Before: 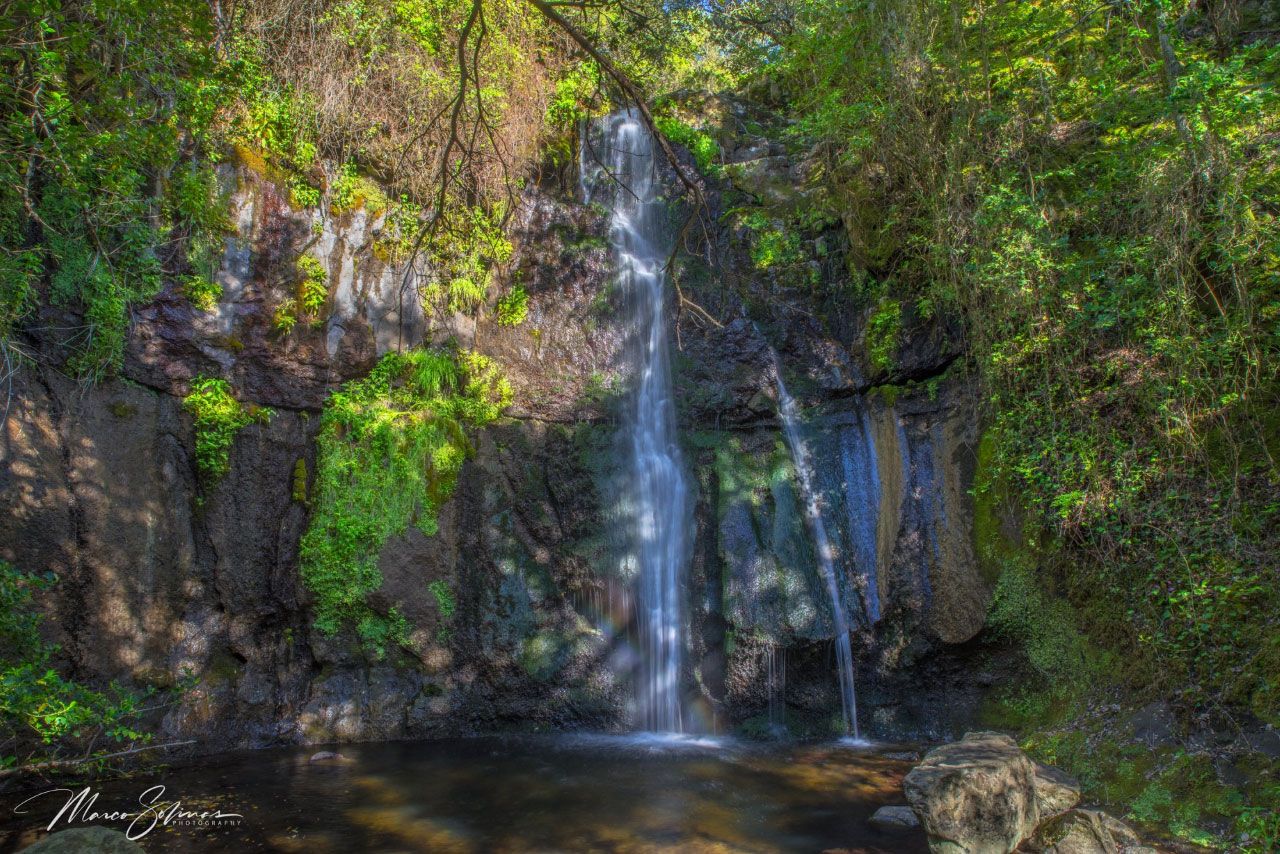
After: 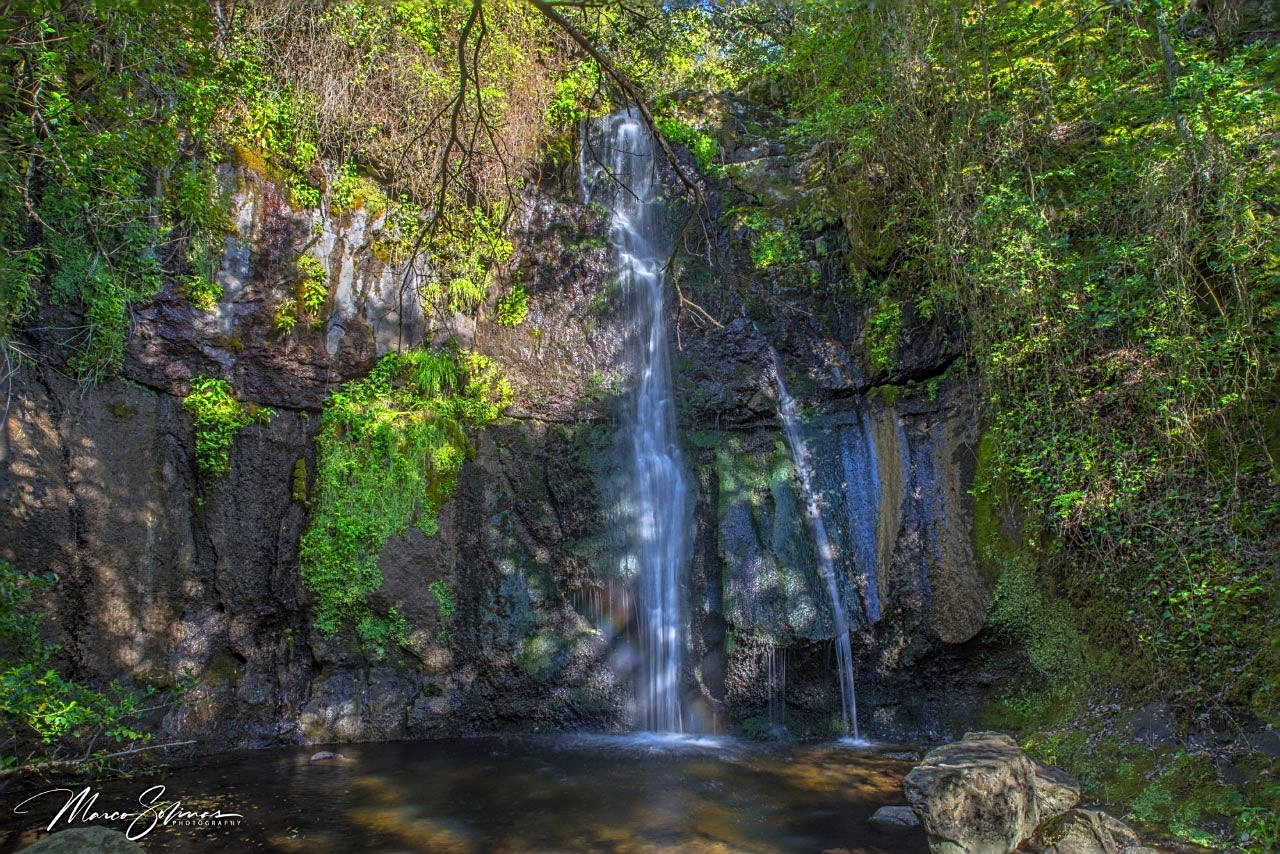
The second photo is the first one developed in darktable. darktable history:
shadows and highlights: shadows 20.91, highlights -82.73, soften with gaussian
white balance: red 0.976, blue 1.04
sharpen: on, module defaults
